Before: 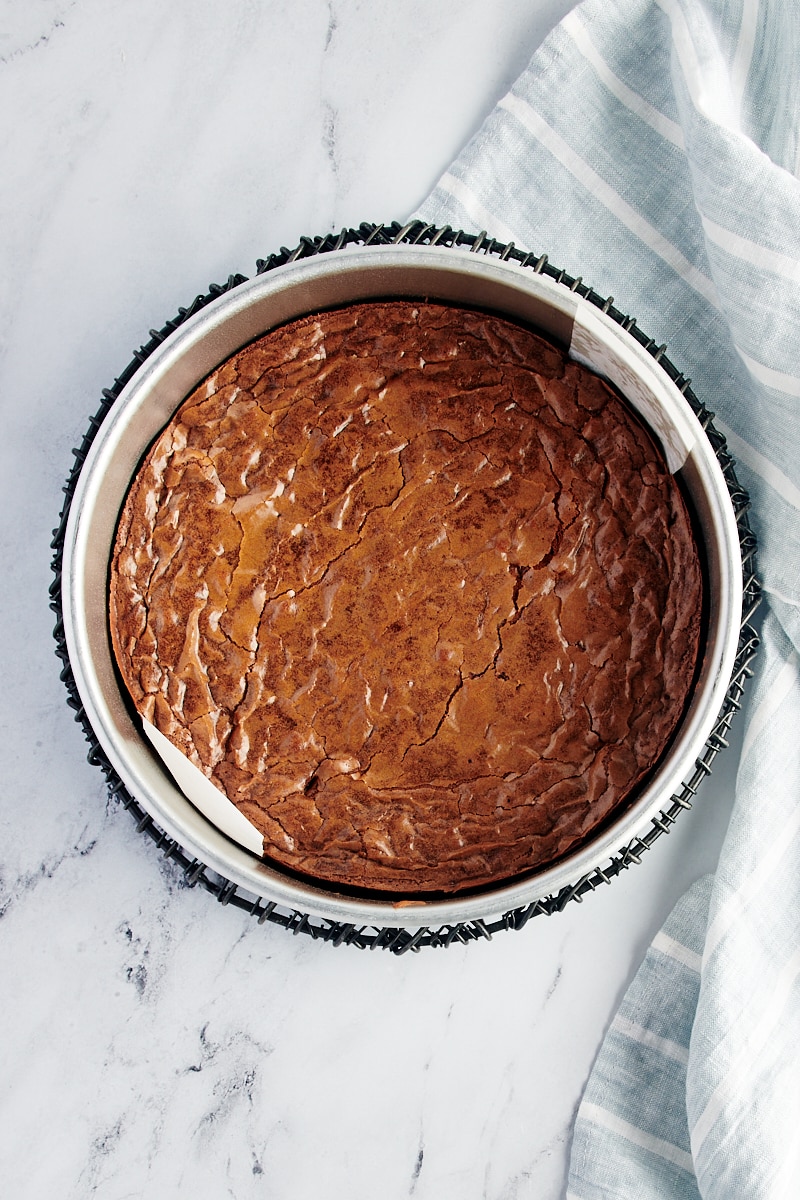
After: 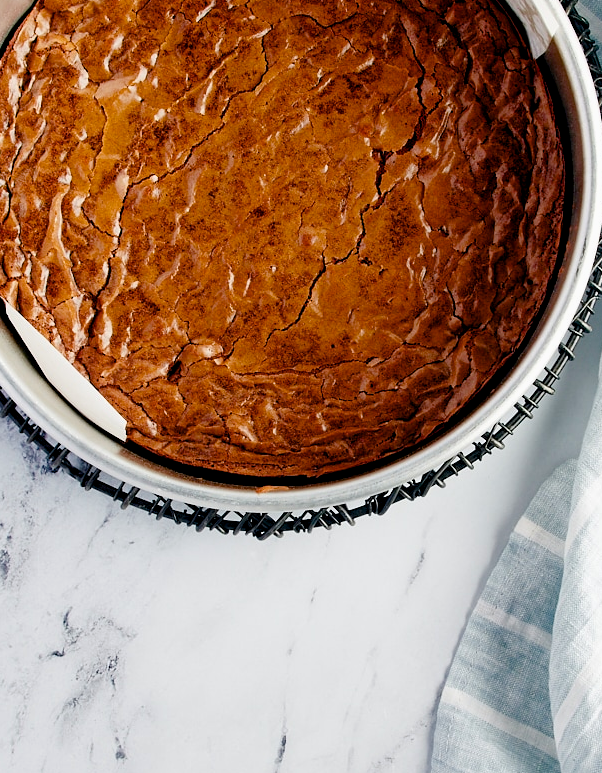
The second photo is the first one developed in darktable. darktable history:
exposure: exposure -0.043 EV, compensate highlight preservation false
color balance rgb: global offset › luminance -0.488%, perceptual saturation grading › global saturation 40.34%, perceptual saturation grading › highlights -50.109%, perceptual saturation grading › shadows 31.195%, global vibrance 14.99%
crop and rotate: left 17.217%, top 34.601%, right 7.437%, bottom 0.968%
